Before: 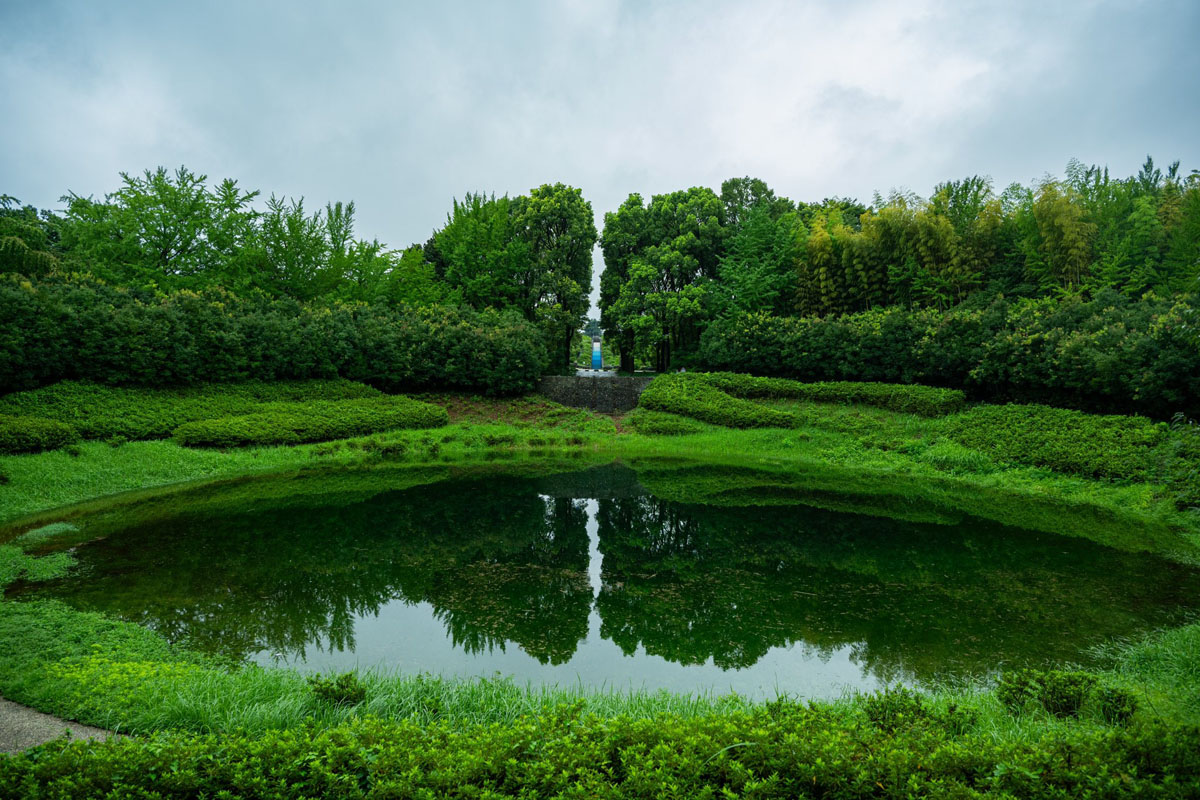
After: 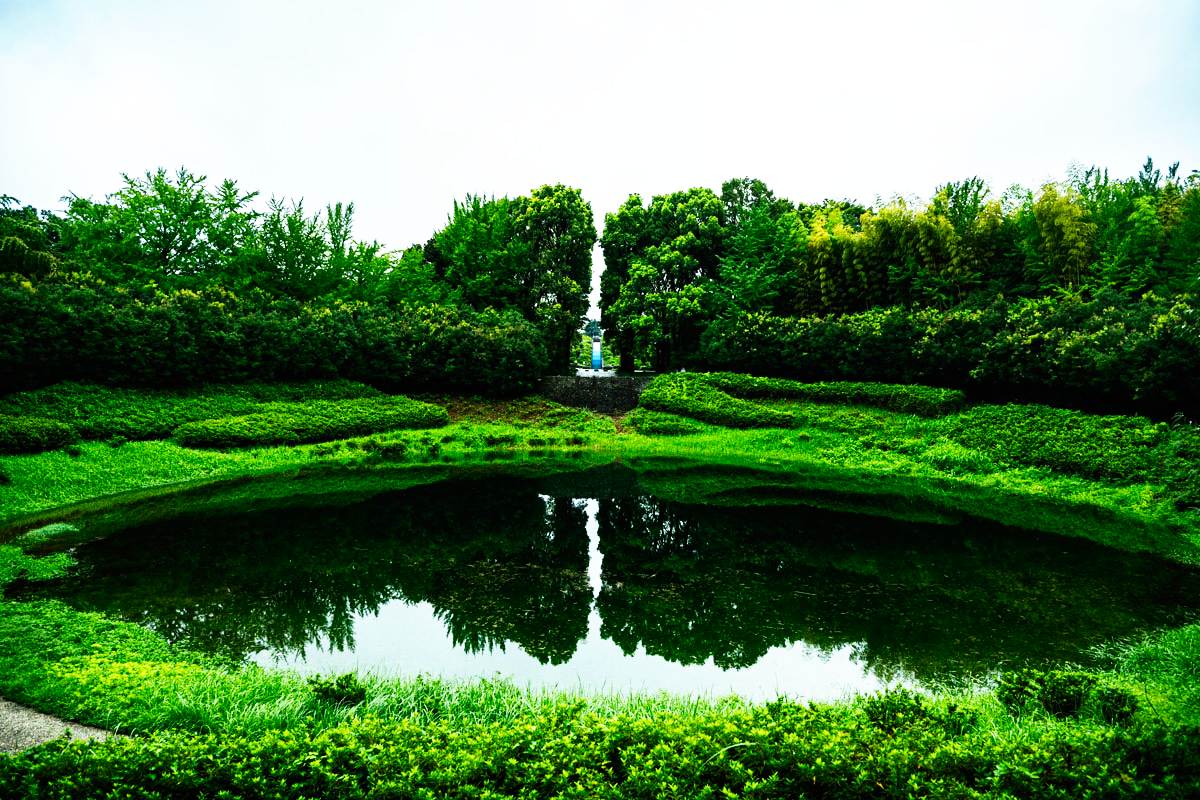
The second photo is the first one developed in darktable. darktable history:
tone equalizer: -8 EV -0.75 EV, -7 EV -0.7 EV, -6 EV -0.6 EV, -5 EV -0.4 EV, -3 EV 0.4 EV, -2 EV 0.6 EV, -1 EV 0.7 EV, +0 EV 0.75 EV, edges refinement/feathering 500, mask exposure compensation -1.57 EV, preserve details no
base curve: curves: ch0 [(0, 0) (0.007, 0.004) (0.027, 0.03) (0.046, 0.07) (0.207, 0.54) (0.442, 0.872) (0.673, 0.972) (1, 1)], preserve colors none
exposure: exposure -0.293 EV, compensate highlight preservation false
